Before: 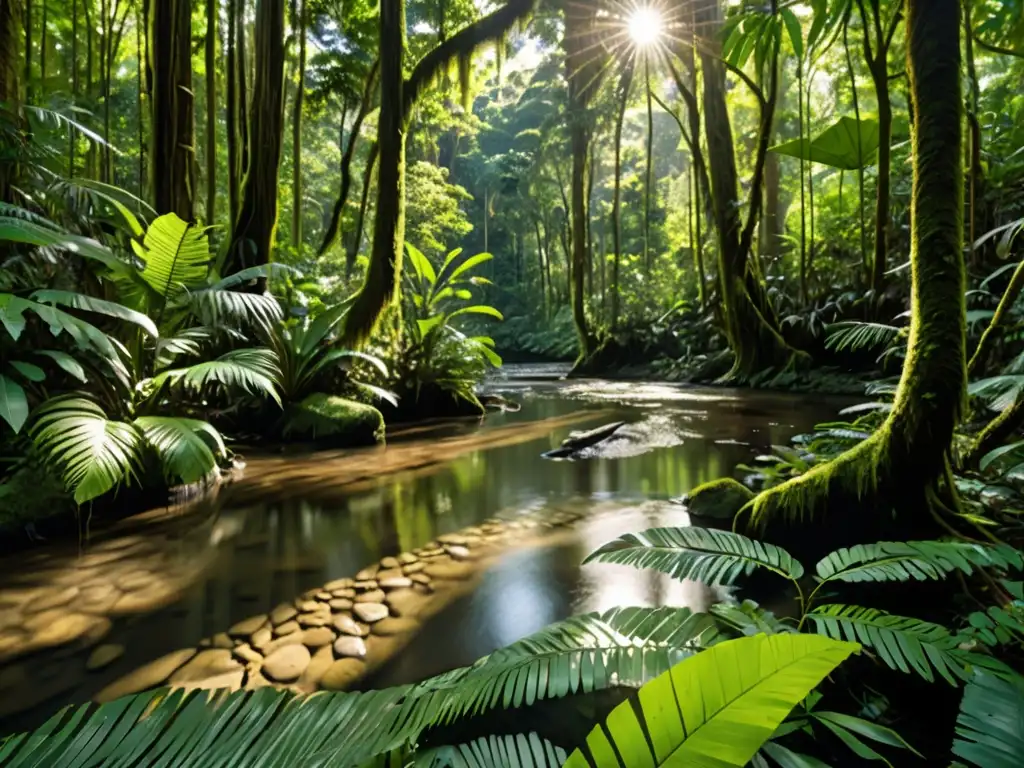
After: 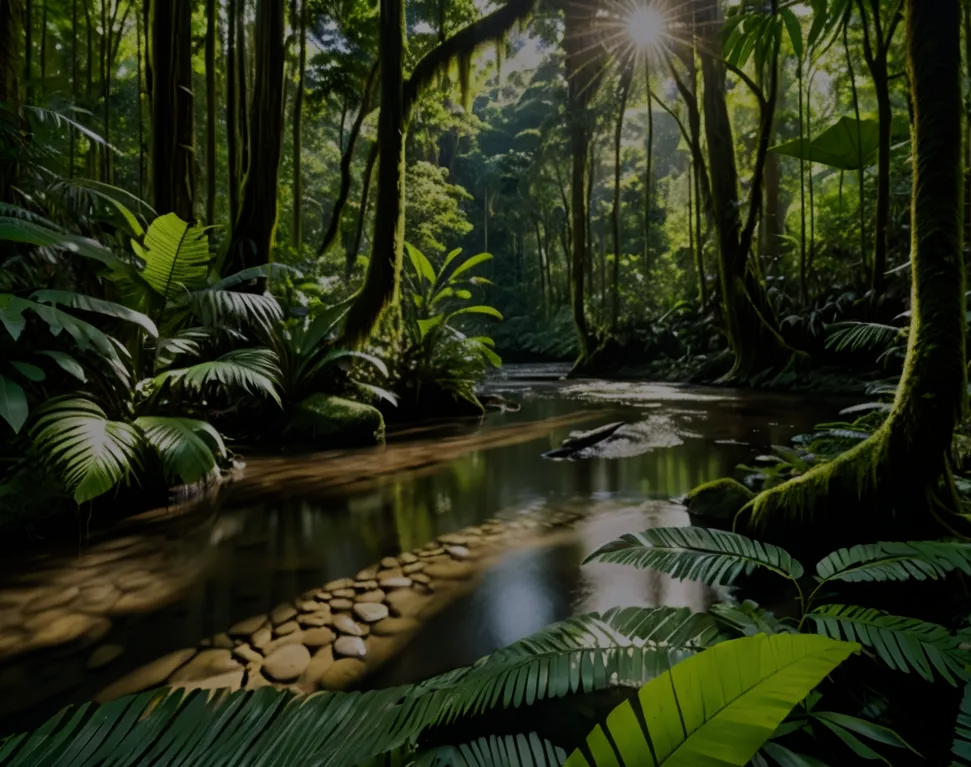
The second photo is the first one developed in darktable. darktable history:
tone equalizer: -8 EV -2 EV, -7 EV -2 EV, -6 EV -2 EV, -5 EV -2 EV, -4 EV -2 EV, -3 EV -2 EV, -2 EV -2 EV, -1 EV -1.63 EV, +0 EV -2 EV
crop and rotate: right 5.167%
white balance: red 1.004, blue 1.024
